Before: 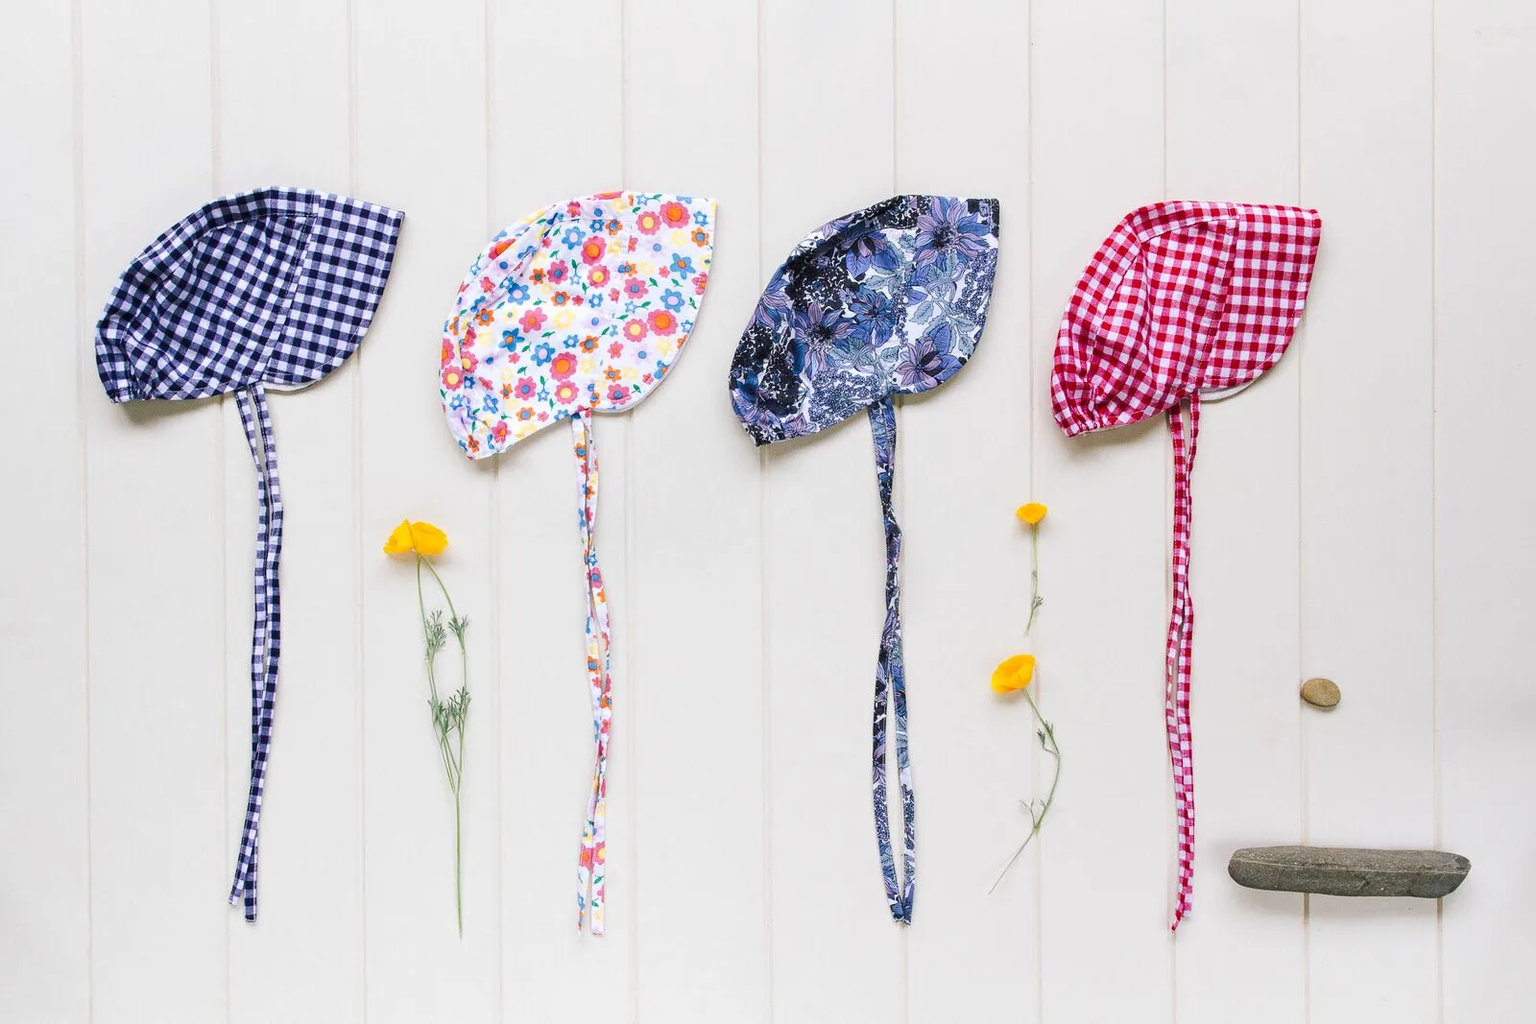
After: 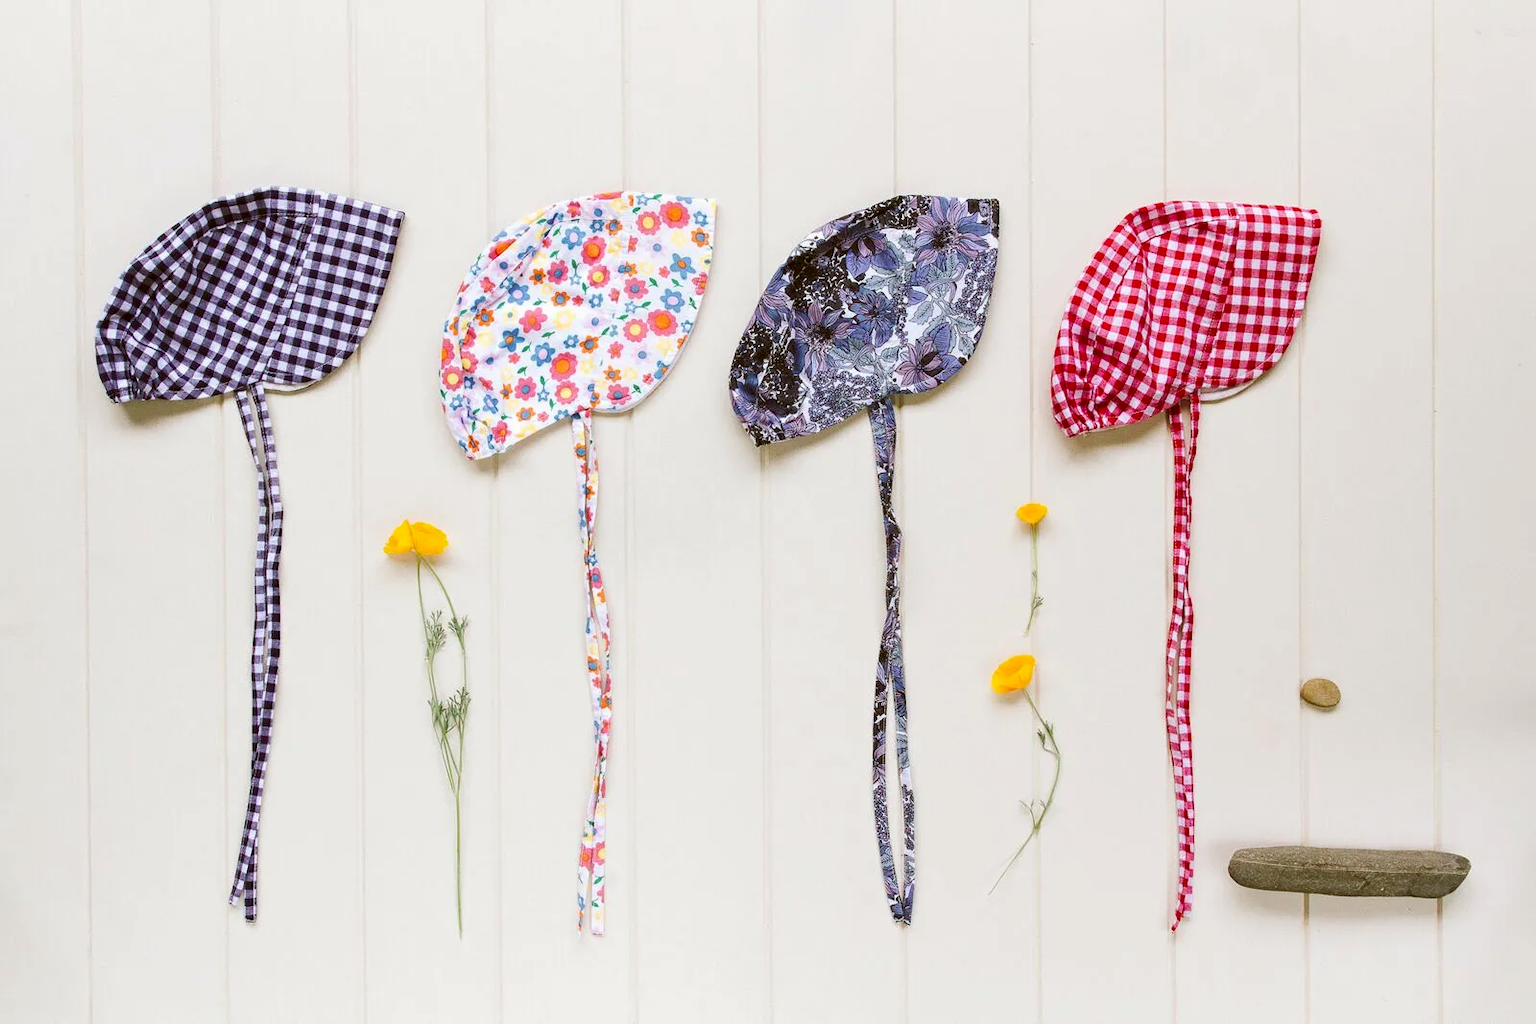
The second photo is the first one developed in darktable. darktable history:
color correction: highlights a* -0.403, highlights b* 0.162, shadows a* 4.78, shadows b* 20.79
